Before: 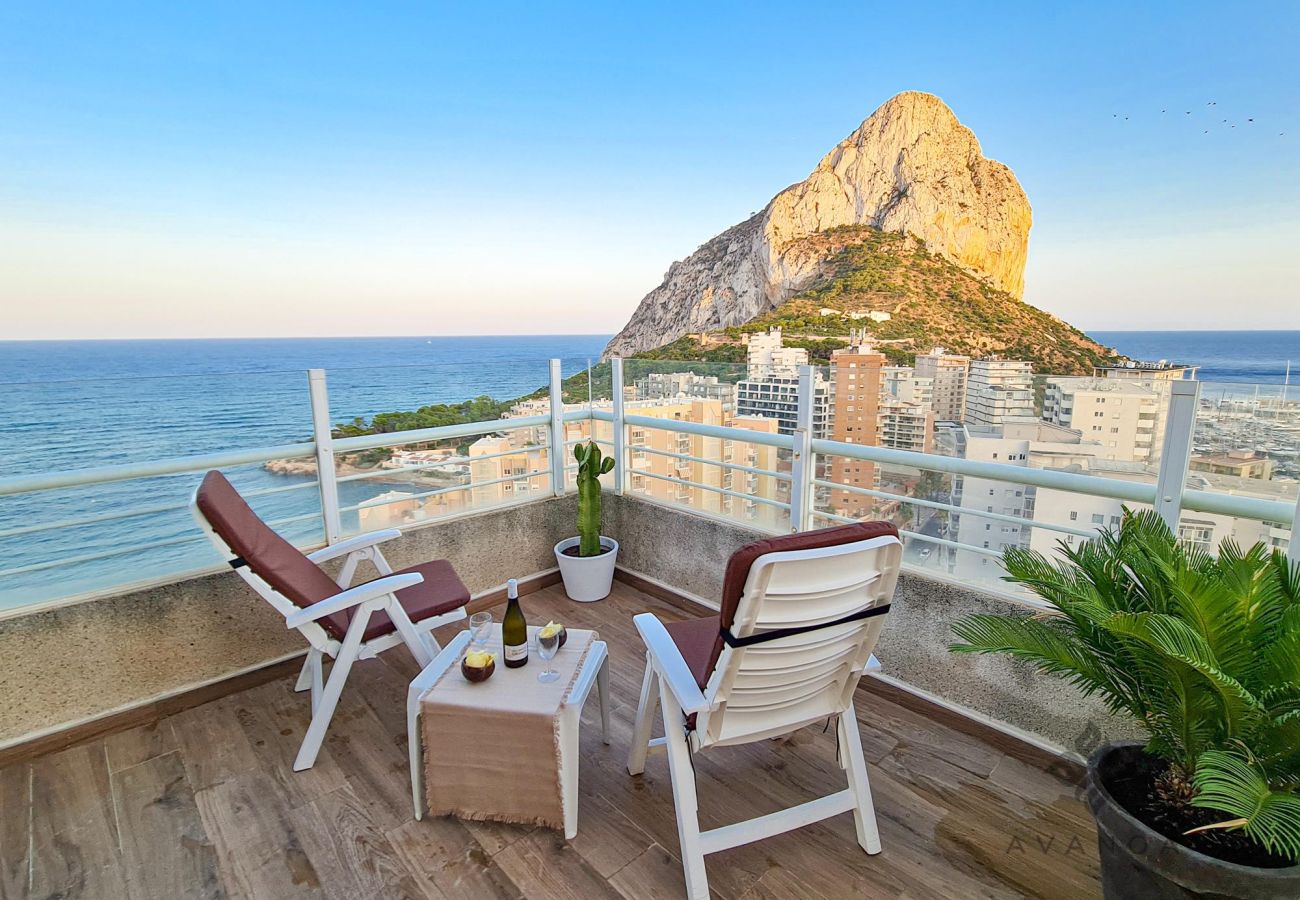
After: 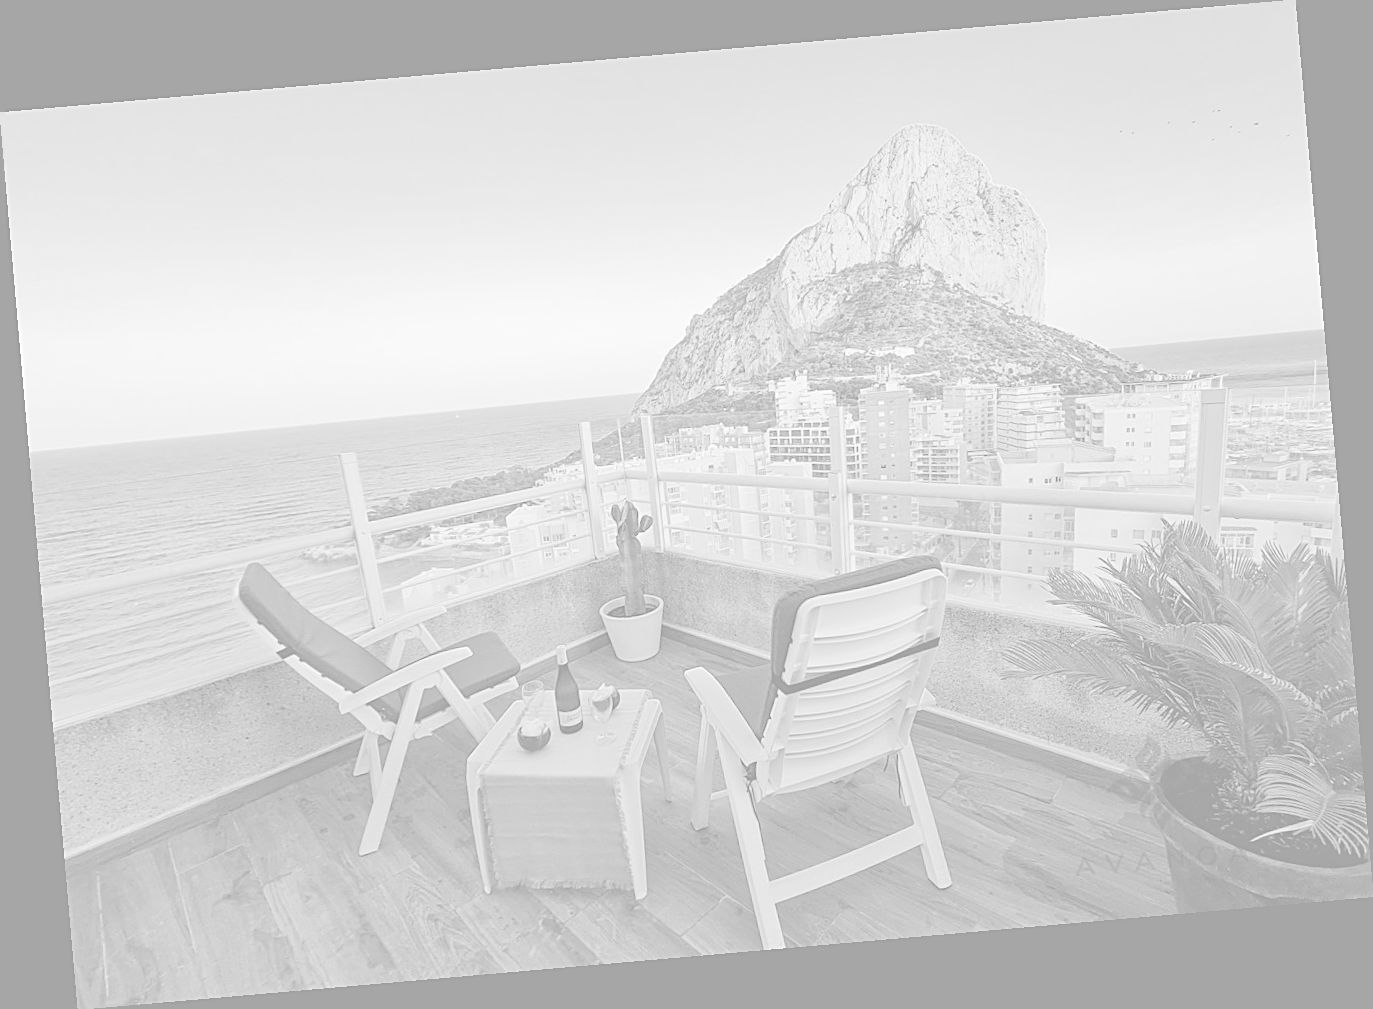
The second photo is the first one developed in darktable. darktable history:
colorize: hue 331.2°, saturation 75%, source mix 30.28%, lightness 70.52%, version 1
sharpen: on, module defaults
monochrome: size 3.1
rotate and perspective: rotation -4.98°, automatic cropping off
